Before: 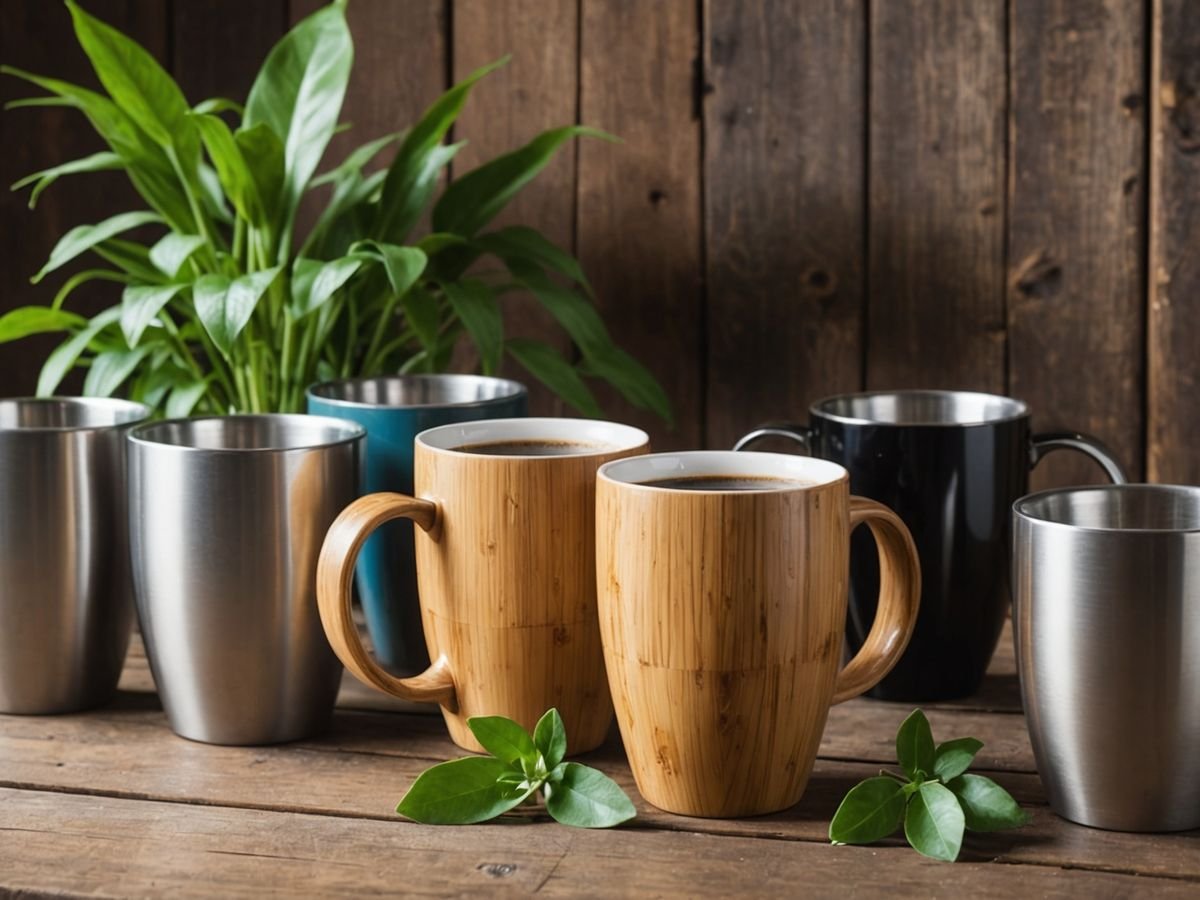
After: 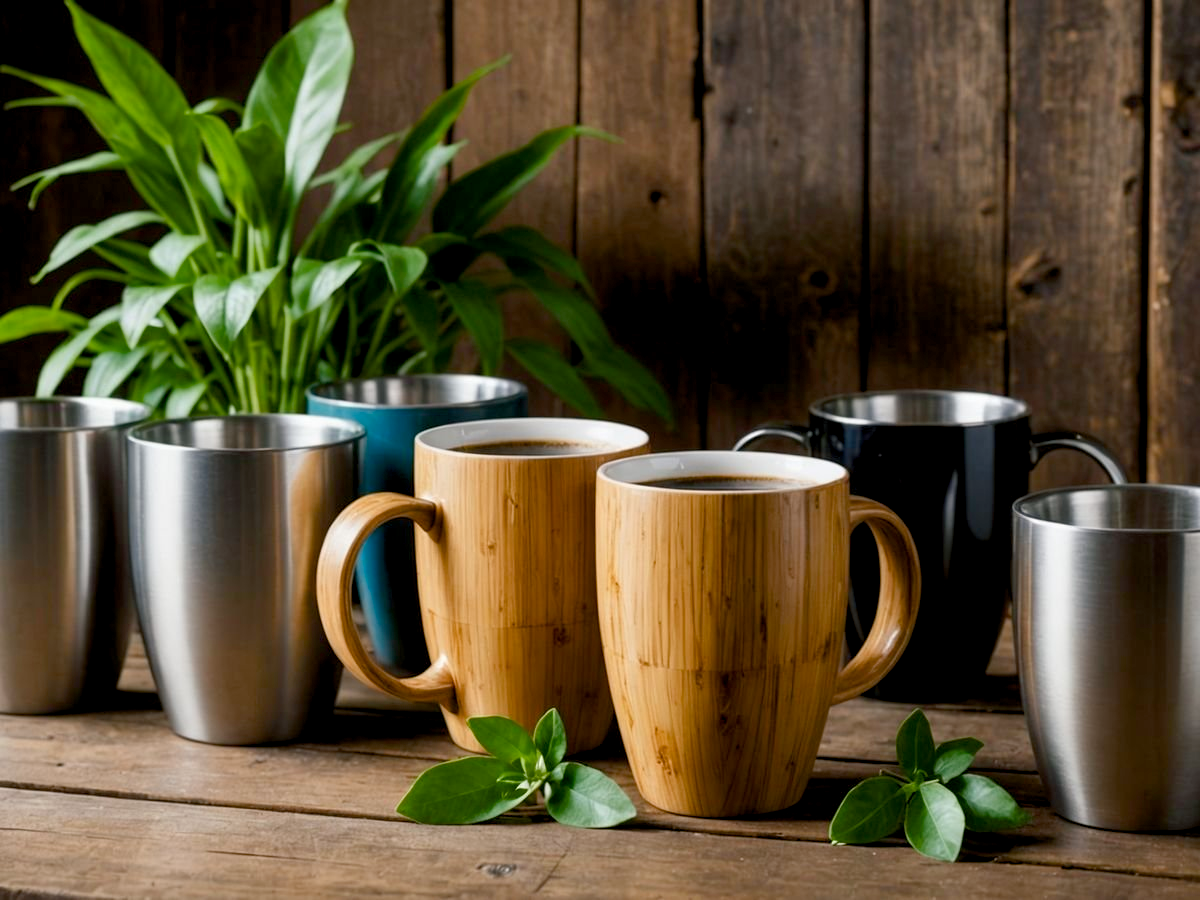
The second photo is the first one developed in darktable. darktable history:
color balance rgb: shadows lift › chroma 2.026%, shadows lift › hue 214.3°, power › hue 62.57°, global offset › luminance -0.902%, perceptual saturation grading › global saturation 20%, perceptual saturation grading › highlights -25.327%, perceptual saturation grading › shadows 26.142%
